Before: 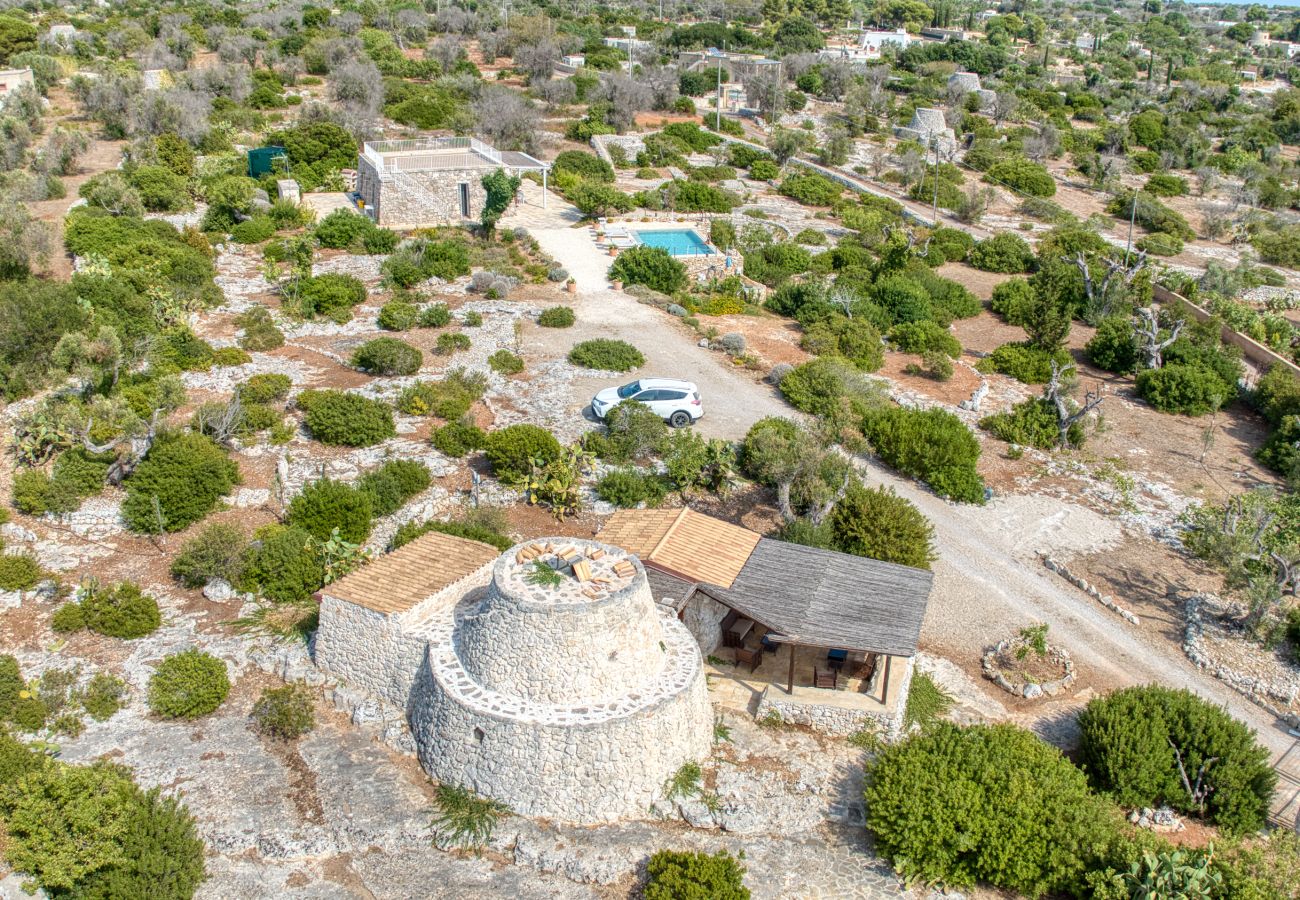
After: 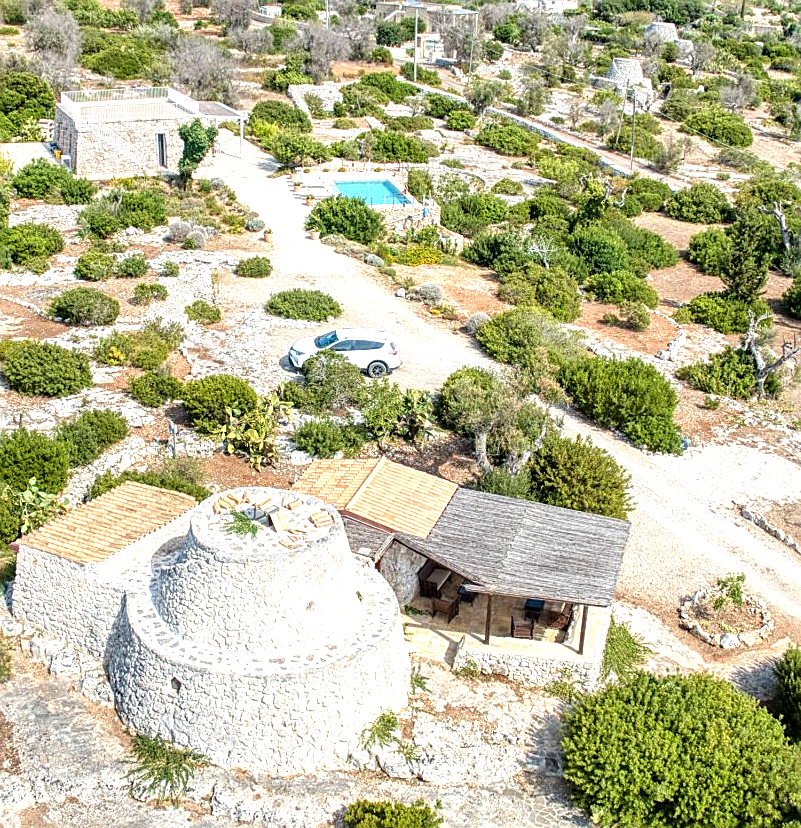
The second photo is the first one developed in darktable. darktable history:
tone equalizer: -8 EV -0.739 EV, -7 EV -0.733 EV, -6 EV -0.566 EV, -5 EV -0.42 EV, -3 EV 0.378 EV, -2 EV 0.6 EV, -1 EV 0.685 EV, +0 EV 0.74 EV, mask exposure compensation -0.486 EV
crop and rotate: left 23.33%, top 5.637%, right 15.042%, bottom 2.362%
sharpen: on, module defaults
